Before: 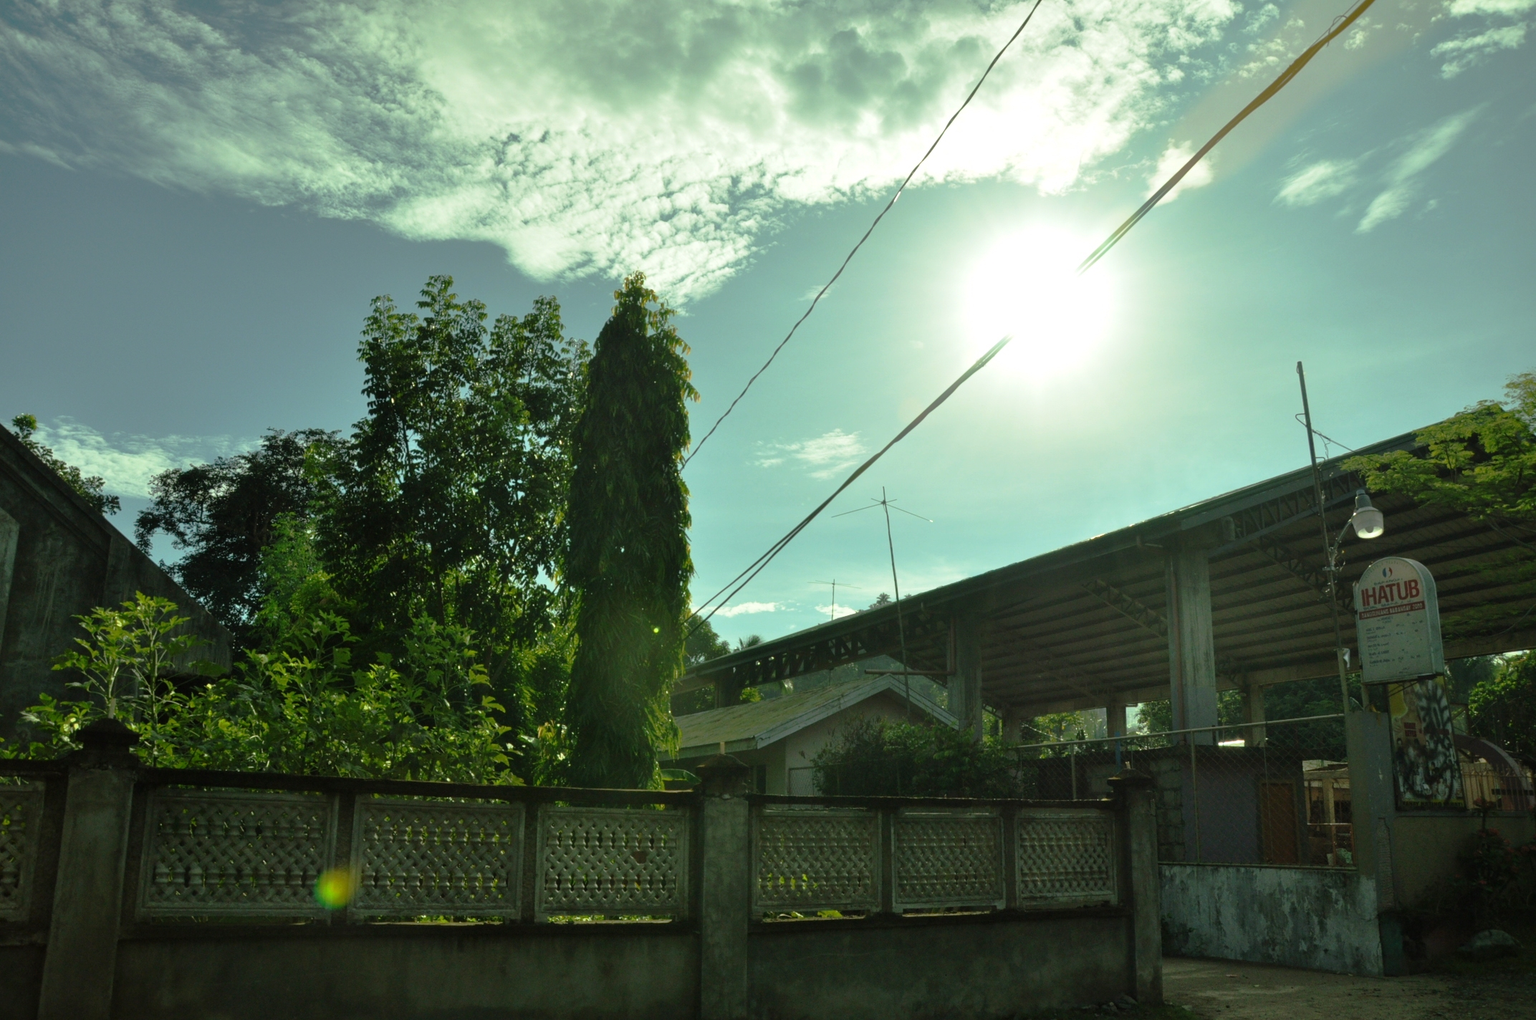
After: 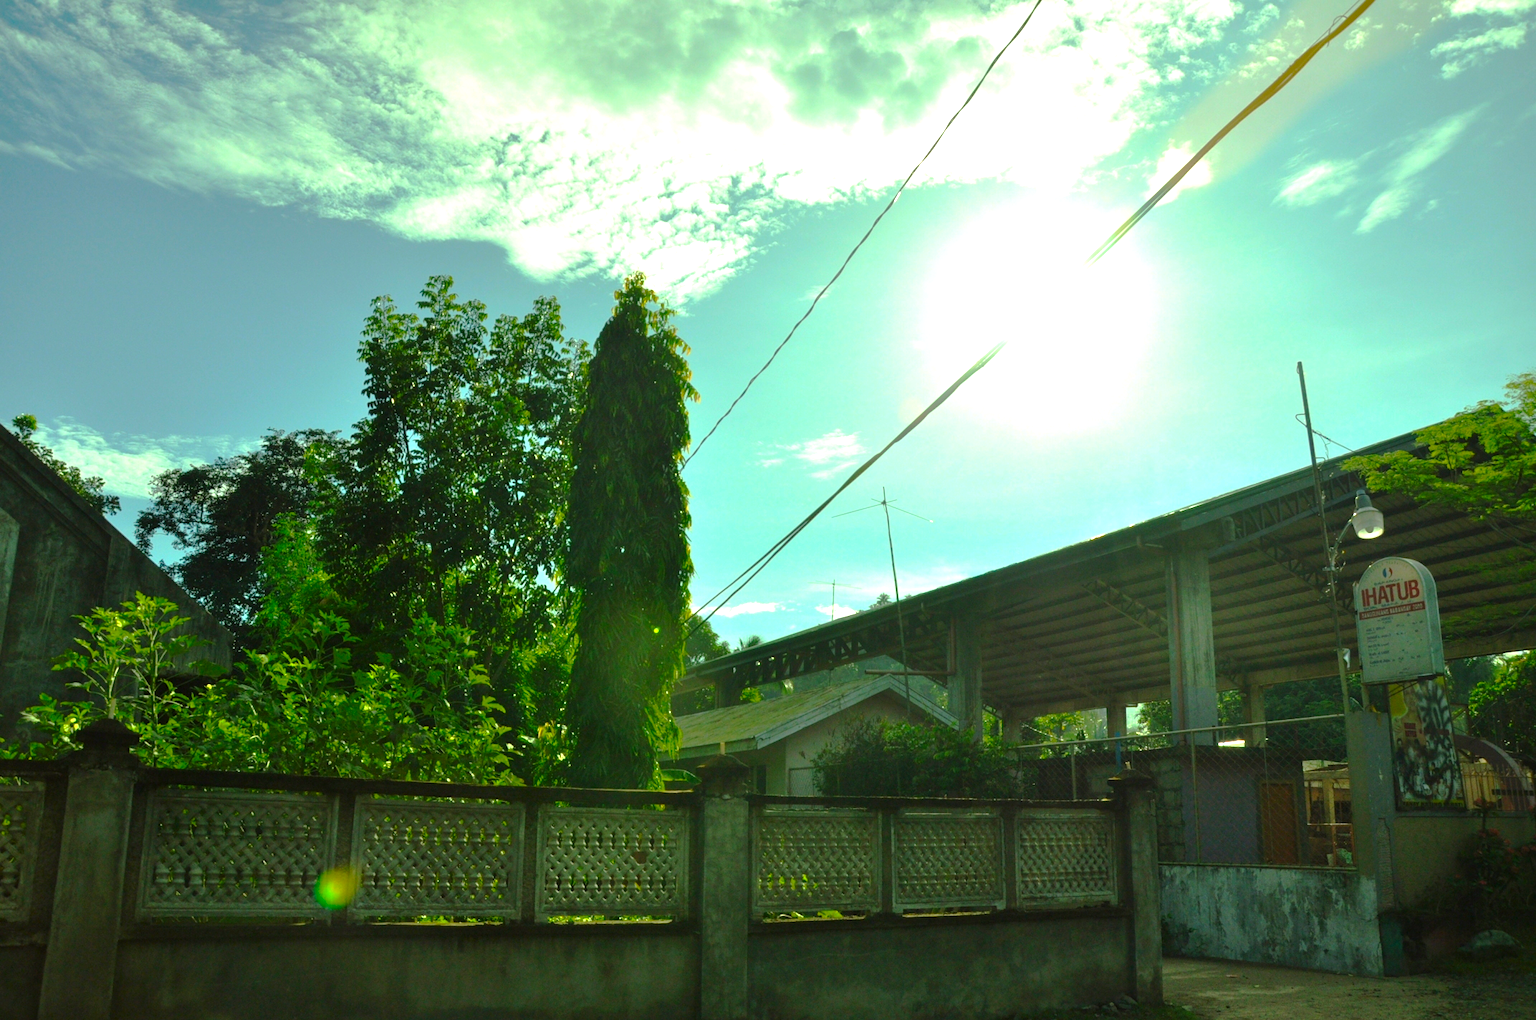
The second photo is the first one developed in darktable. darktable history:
exposure: black level correction 0, exposure 0.7 EV, compensate exposure bias true, compensate highlight preservation false
contrast brightness saturation: saturation 0.5
